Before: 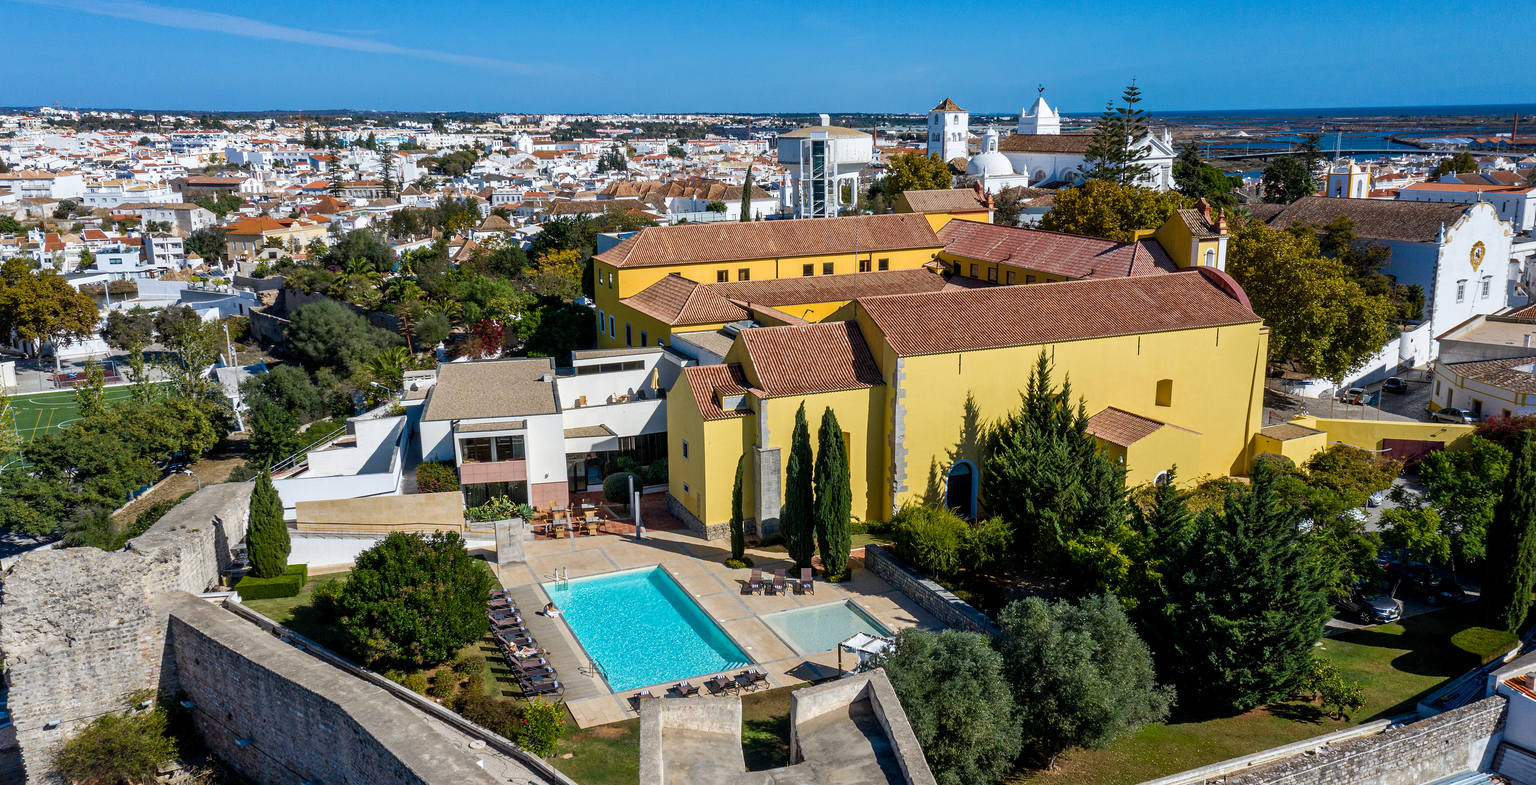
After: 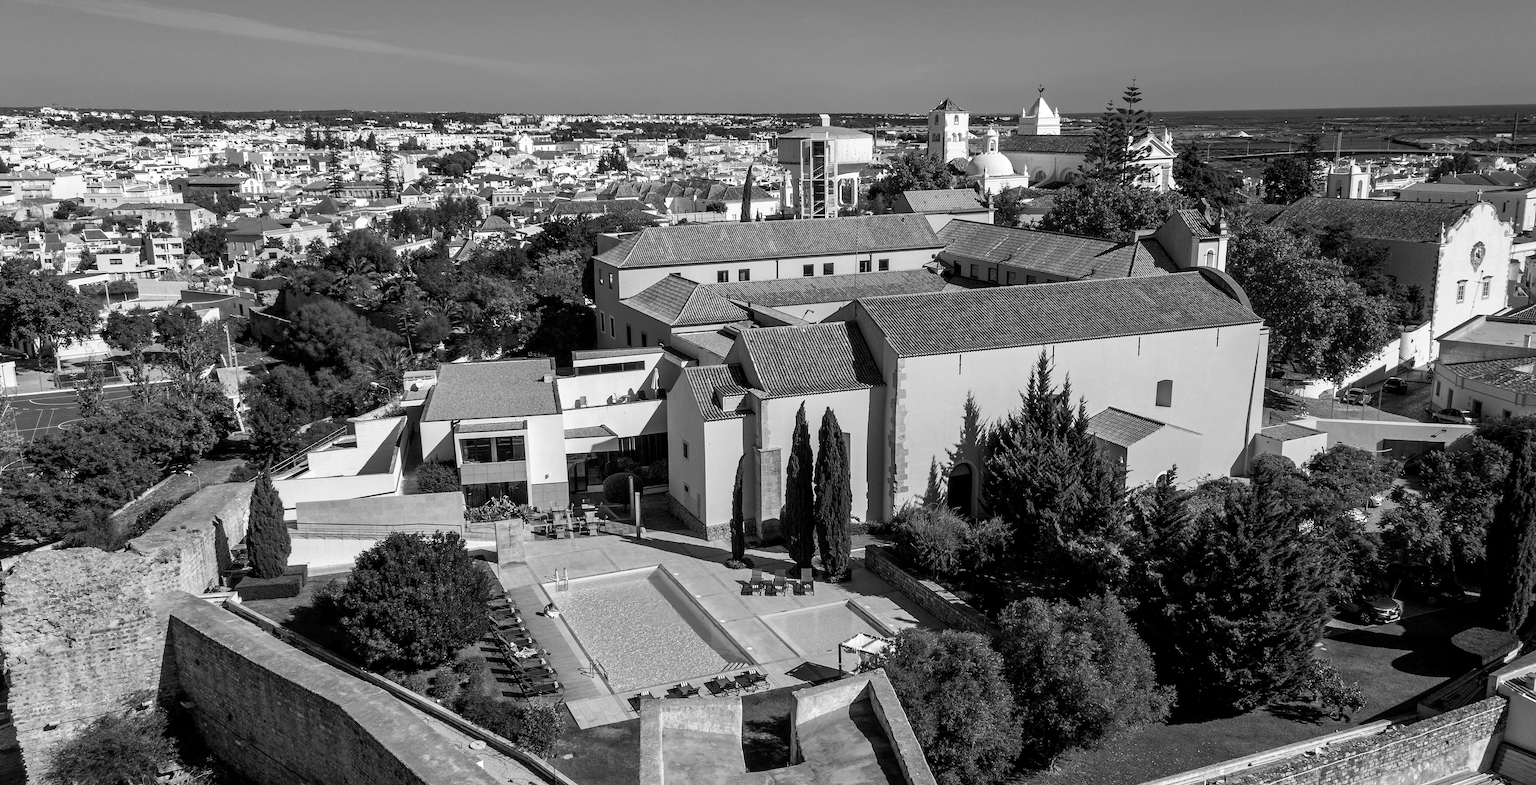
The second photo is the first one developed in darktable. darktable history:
monochrome: a 32, b 64, size 2.3, highlights 1
color balance: gamma [0.9, 0.988, 0.975, 1.025], gain [1.05, 1, 1, 1]
